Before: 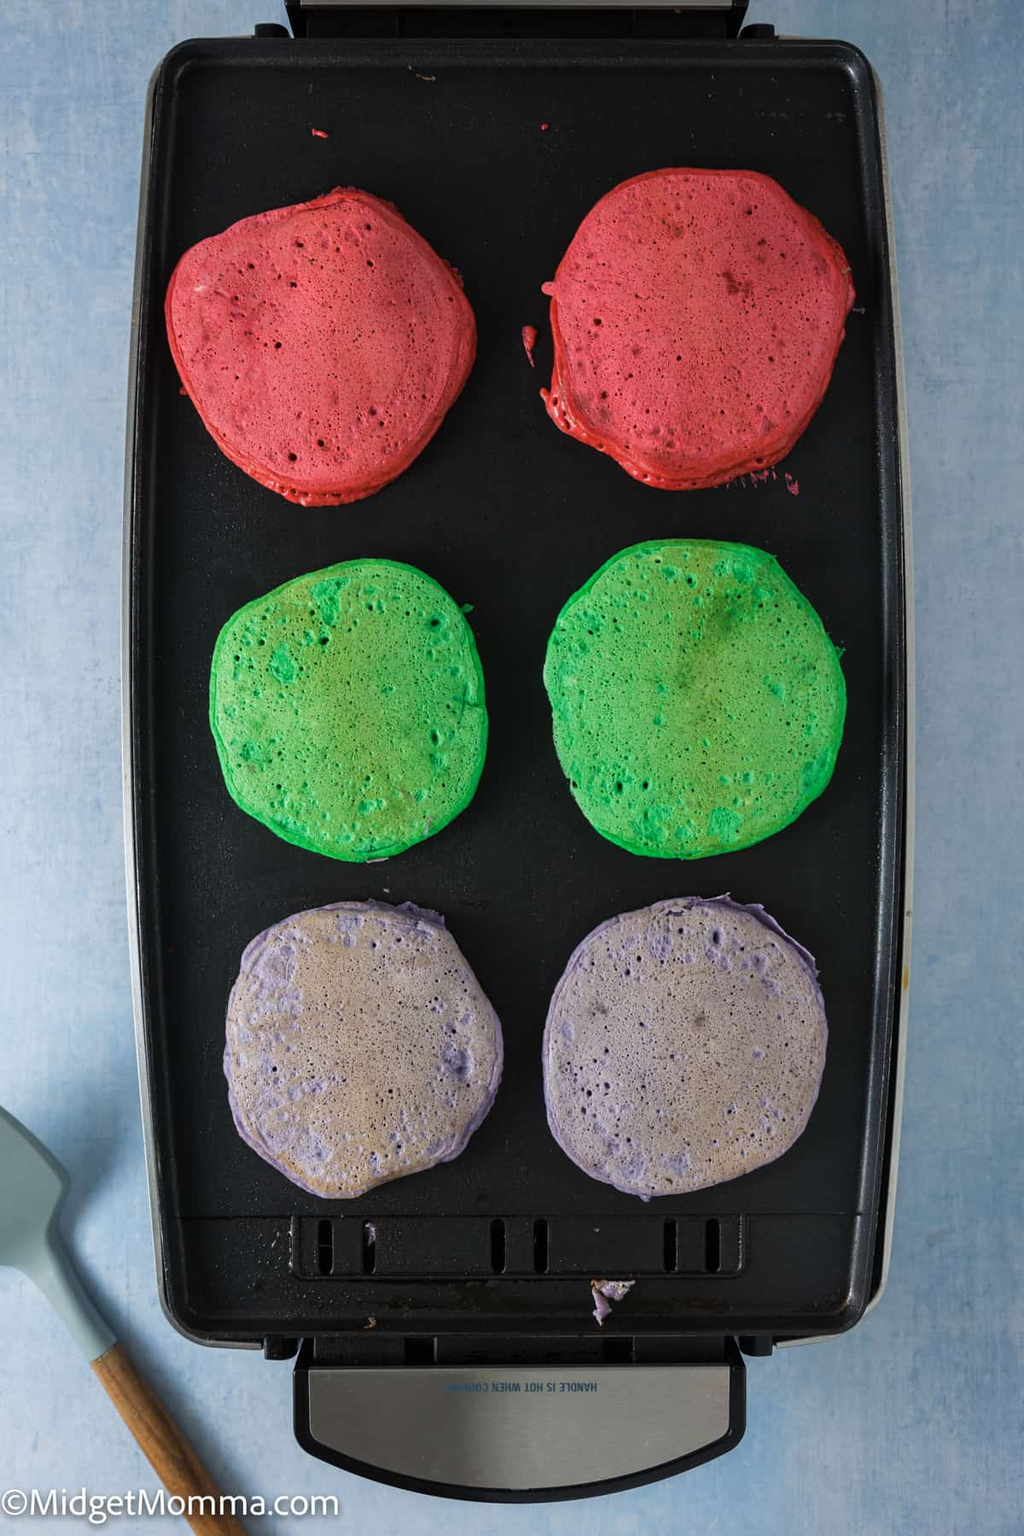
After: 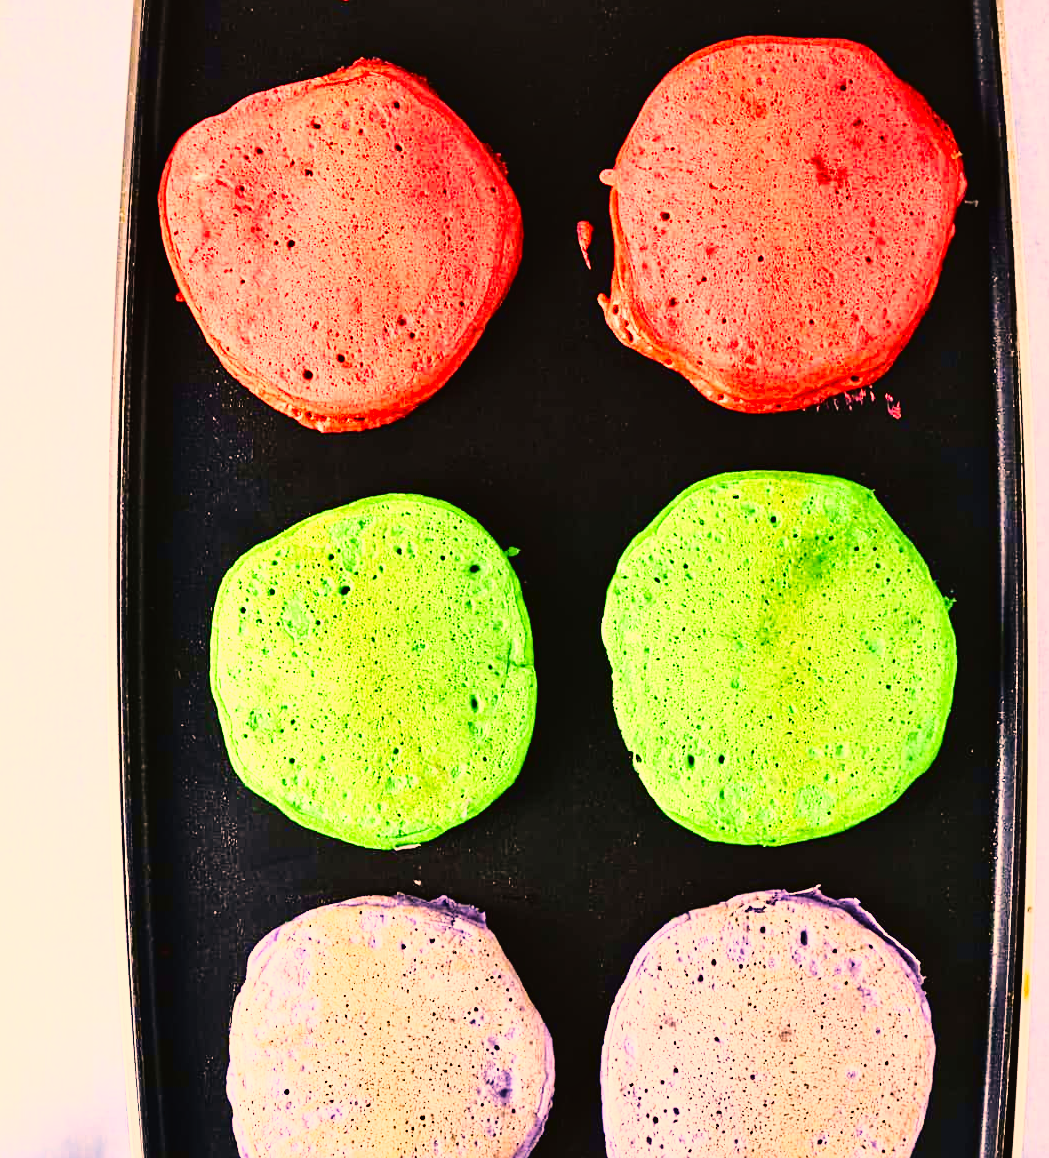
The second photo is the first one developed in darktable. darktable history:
tone curve: curves: ch0 [(0, 0.019) (0.078, 0.058) (0.223, 0.217) (0.424, 0.553) (0.631, 0.764) (0.816, 0.932) (1, 1)]; ch1 [(0, 0) (0.262, 0.227) (0.417, 0.386) (0.469, 0.467) (0.502, 0.503) (0.544, 0.548) (0.57, 0.579) (0.608, 0.62) (0.65, 0.68) (0.994, 0.987)]; ch2 [(0, 0) (0.262, 0.188) (0.5, 0.504) (0.553, 0.592) (0.599, 0.653) (1, 1)], color space Lab, independent channels, preserve colors none
crop: left 2.93%, top 8.954%, right 9.612%, bottom 26.692%
base curve: curves: ch0 [(0, 0.003) (0.001, 0.002) (0.006, 0.004) (0.02, 0.022) (0.048, 0.086) (0.094, 0.234) (0.162, 0.431) (0.258, 0.629) (0.385, 0.8) (0.548, 0.918) (0.751, 0.988) (1, 1)], preserve colors none
shadows and highlights: soften with gaussian
velvia: on, module defaults
color correction: highlights a* 21.99, highlights b* 22.33
sharpen: radius 2.479, amount 0.321
